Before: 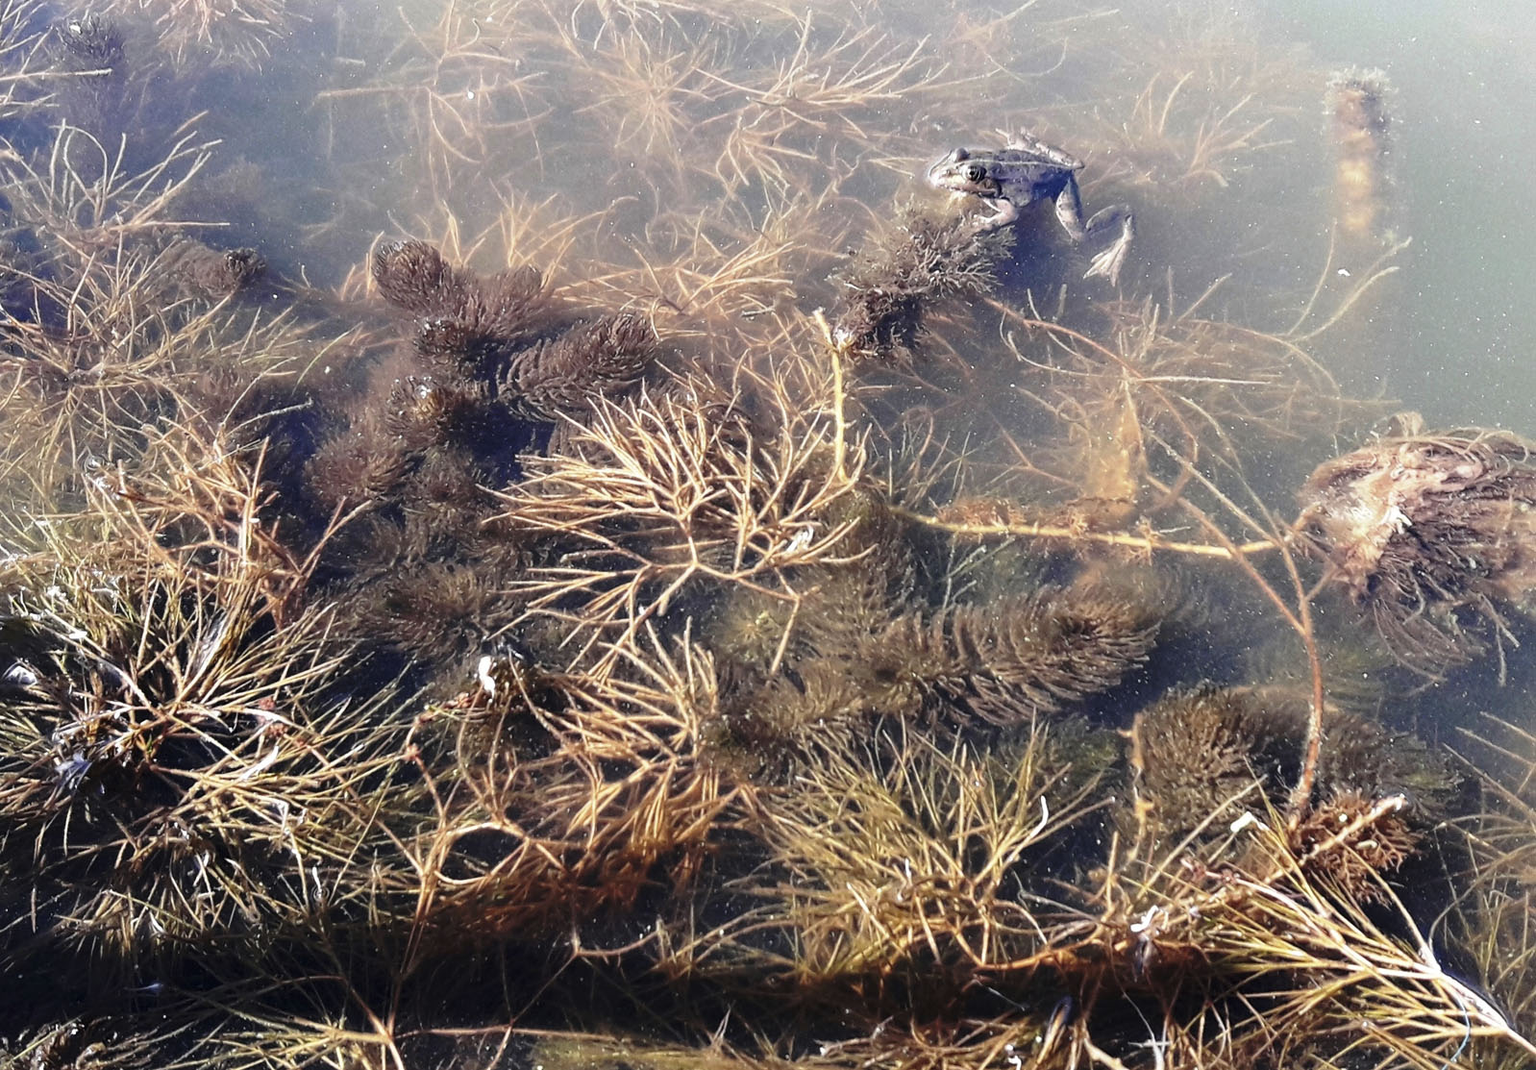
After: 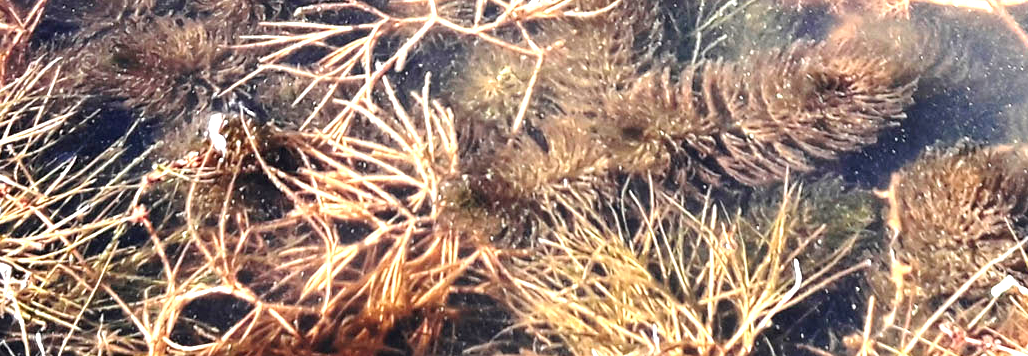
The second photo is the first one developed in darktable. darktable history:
exposure: exposure 1.061 EV, compensate highlight preservation false
crop: left 18.091%, top 51.13%, right 17.525%, bottom 16.85%
